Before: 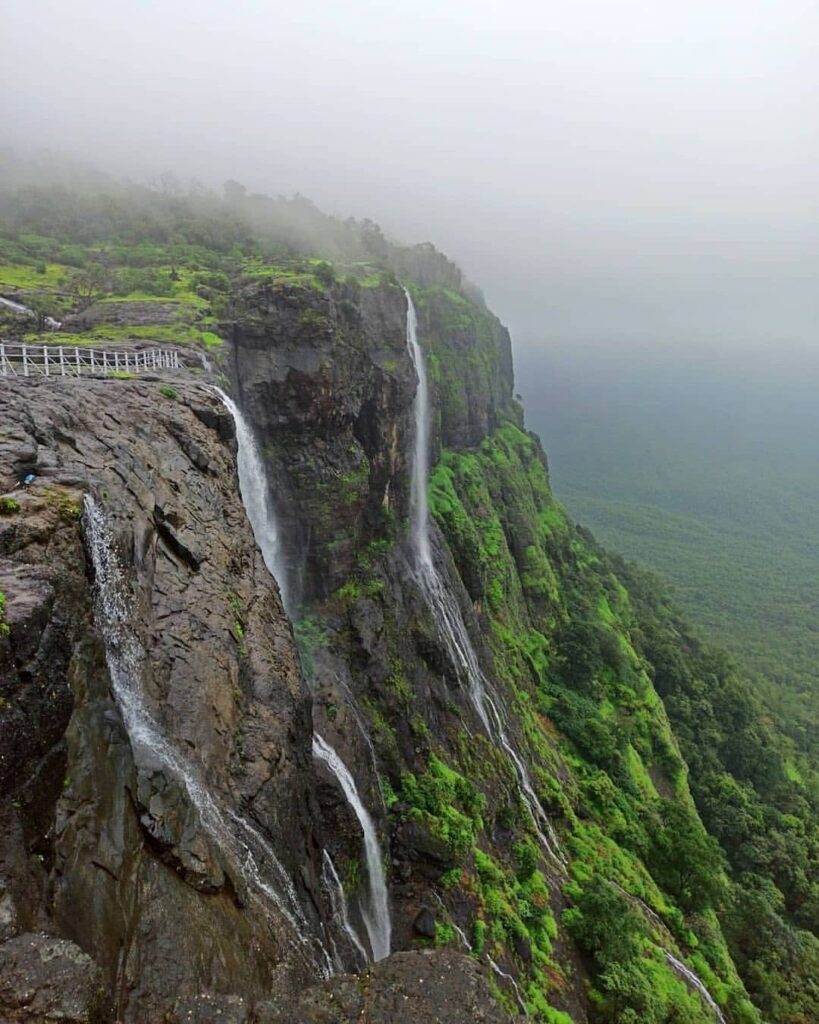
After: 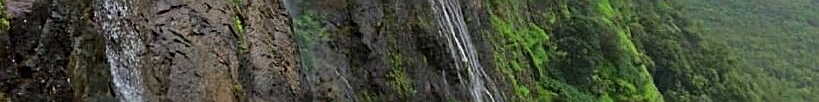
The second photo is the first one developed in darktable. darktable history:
crop and rotate: top 59.084%, bottom 30.916%
sharpen: on, module defaults
haze removal: compatibility mode true, adaptive false
